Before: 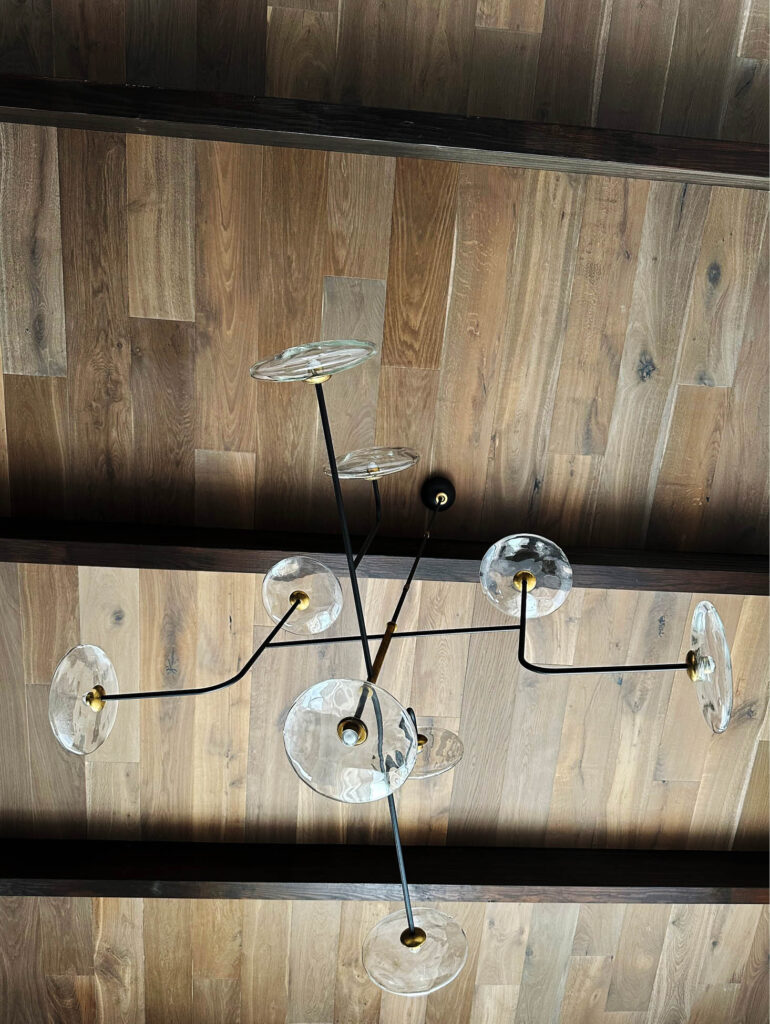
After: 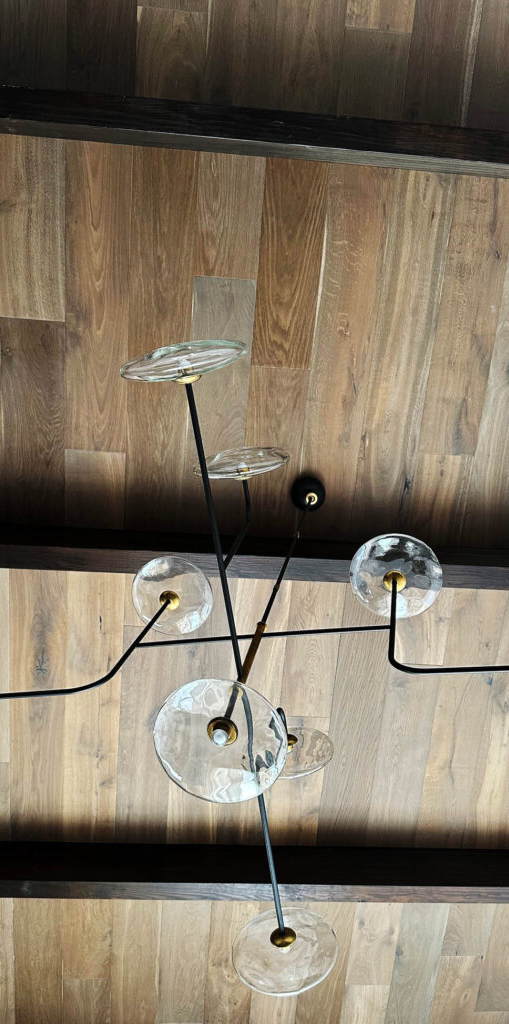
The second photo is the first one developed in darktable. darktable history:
crop: left 16.95%, right 16.92%
